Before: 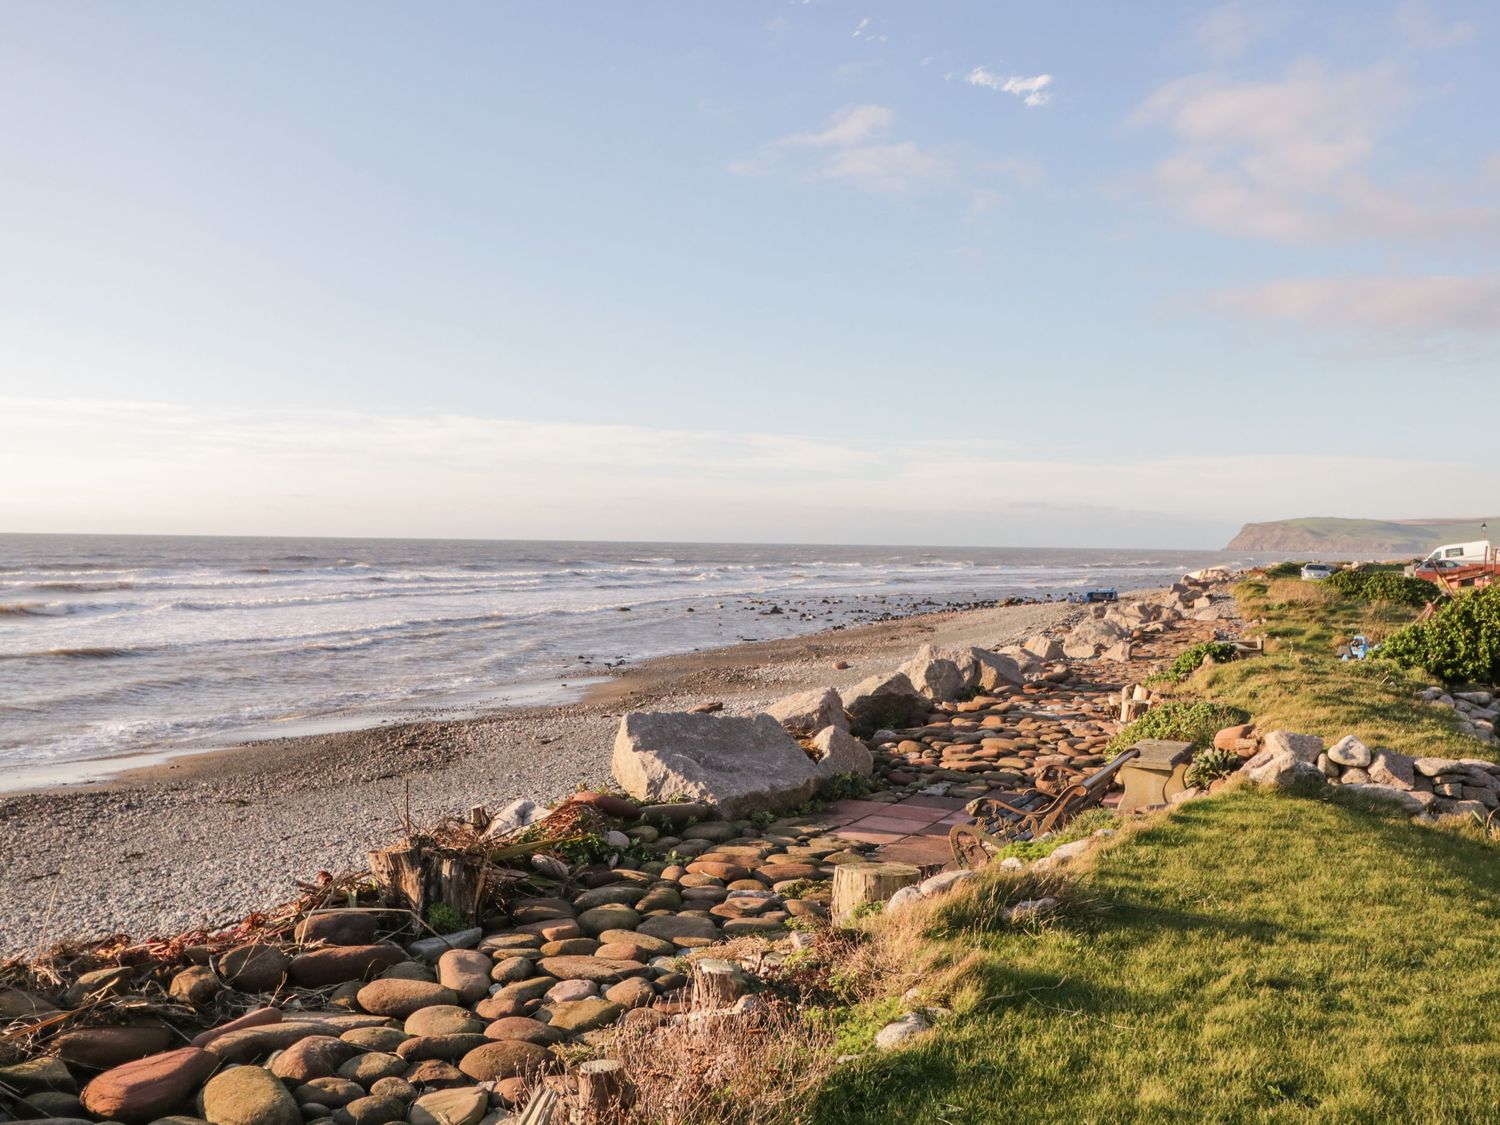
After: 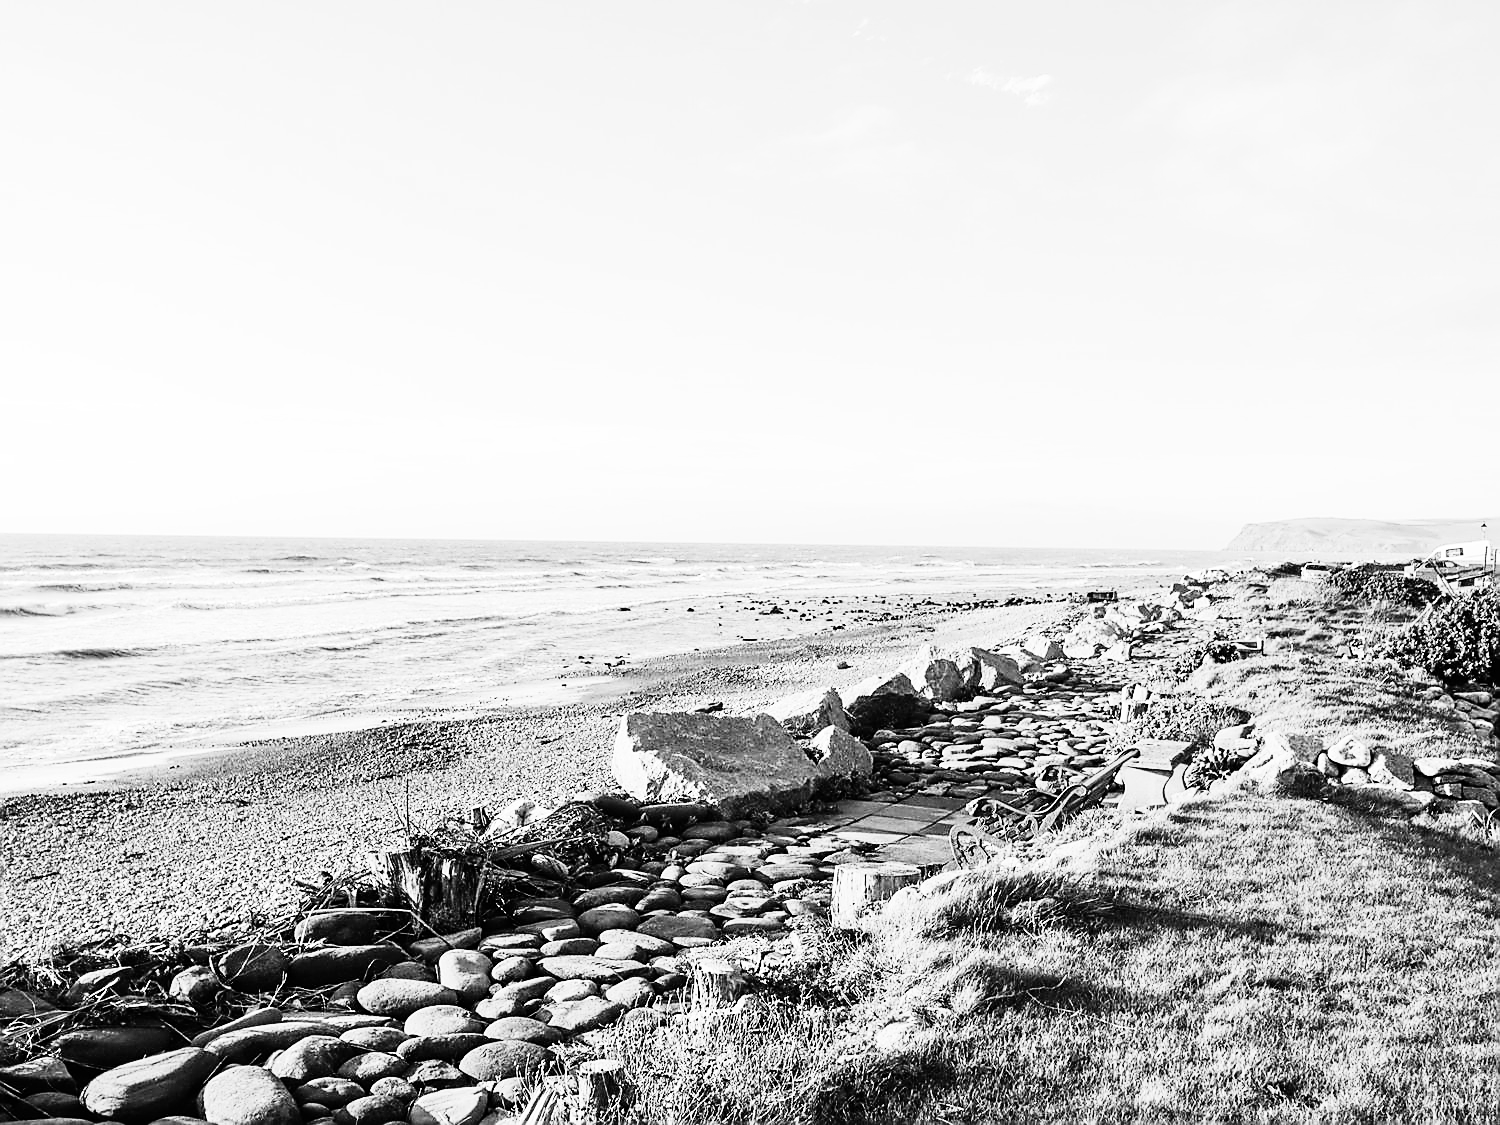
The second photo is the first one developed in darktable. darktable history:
sharpen: radius 1.4, amount 1.25, threshold 0.7
rgb curve: curves: ch0 [(0, 0) (0.21, 0.15) (0.24, 0.21) (0.5, 0.75) (0.75, 0.96) (0.89, 0.99) (1, 1)]; ch1 [(0, 0.02) (0.21, 0.13) (0.25, 0.2) (0.5, 0.67) (0.75, 0.9) (0.89, 0.97) (1, 1)]; ch2 [(0, 0.02) (0.21, 0.13) (0.25, 0.2) (0.5, 0.67) (0.75, 0.9) (0.89, 0.97) (1, 1)], compensate middle gray true
monochrome: on, module defaults
